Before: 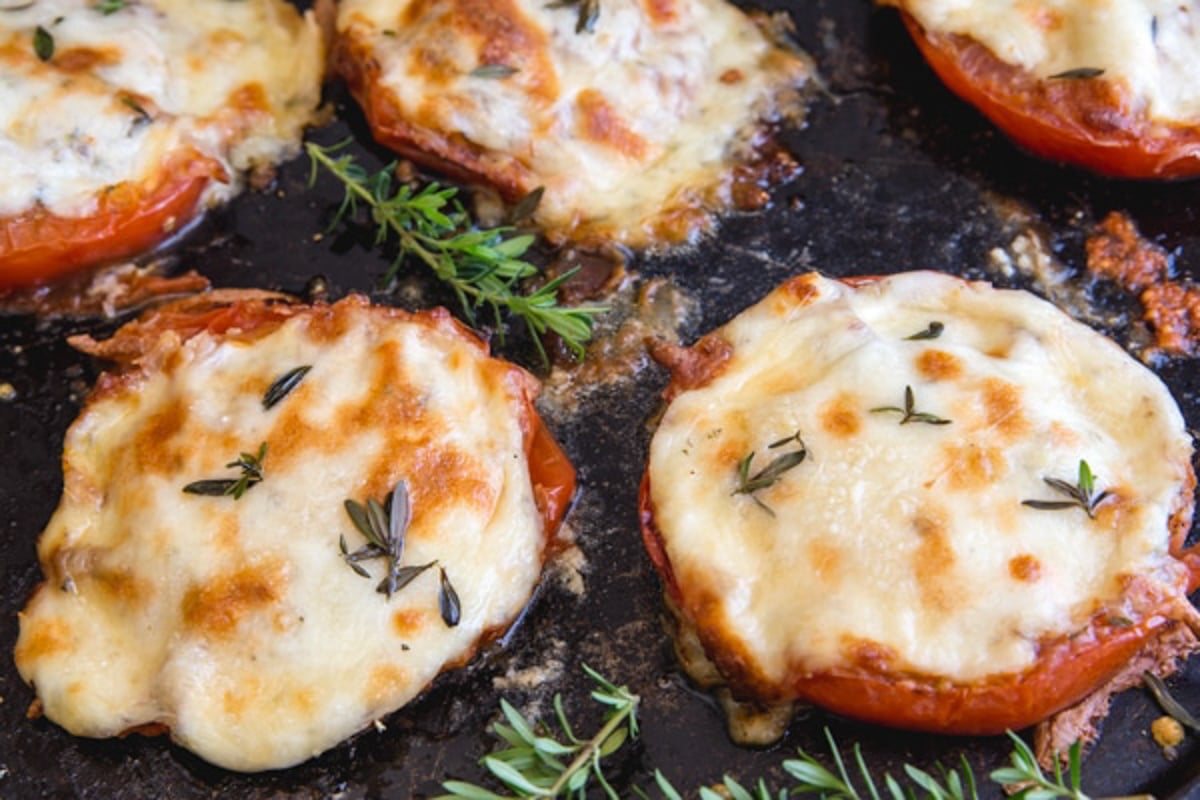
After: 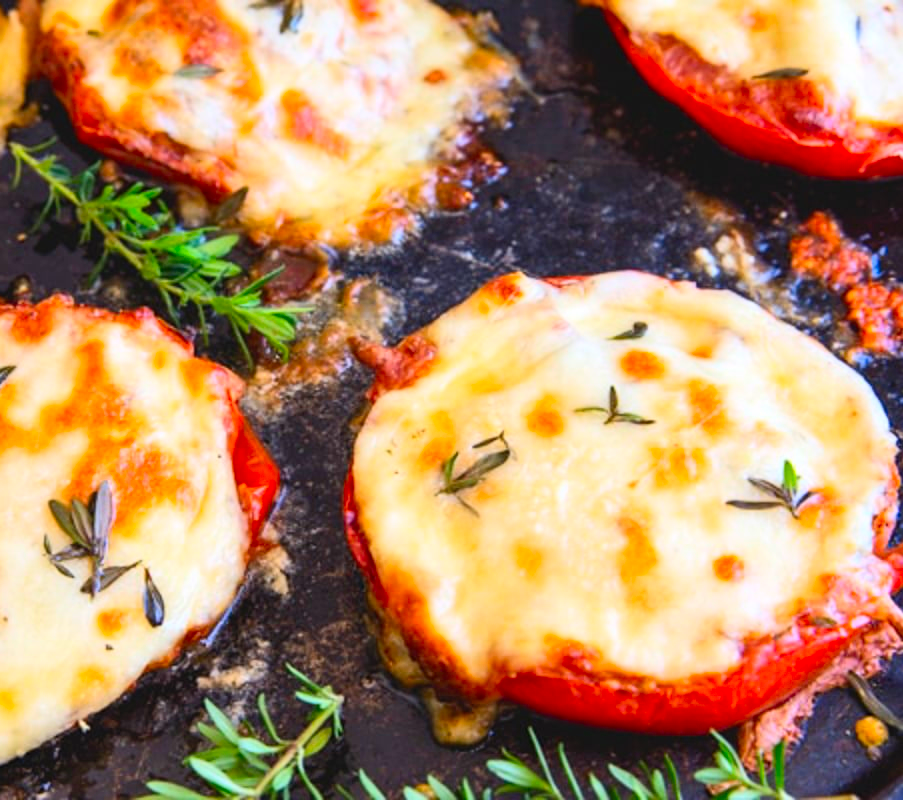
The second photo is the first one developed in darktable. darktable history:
contrast brightness saturation: contrast 0.202, brightness 0.191, saturation 0.79
crop and rotate: left 24.738%
